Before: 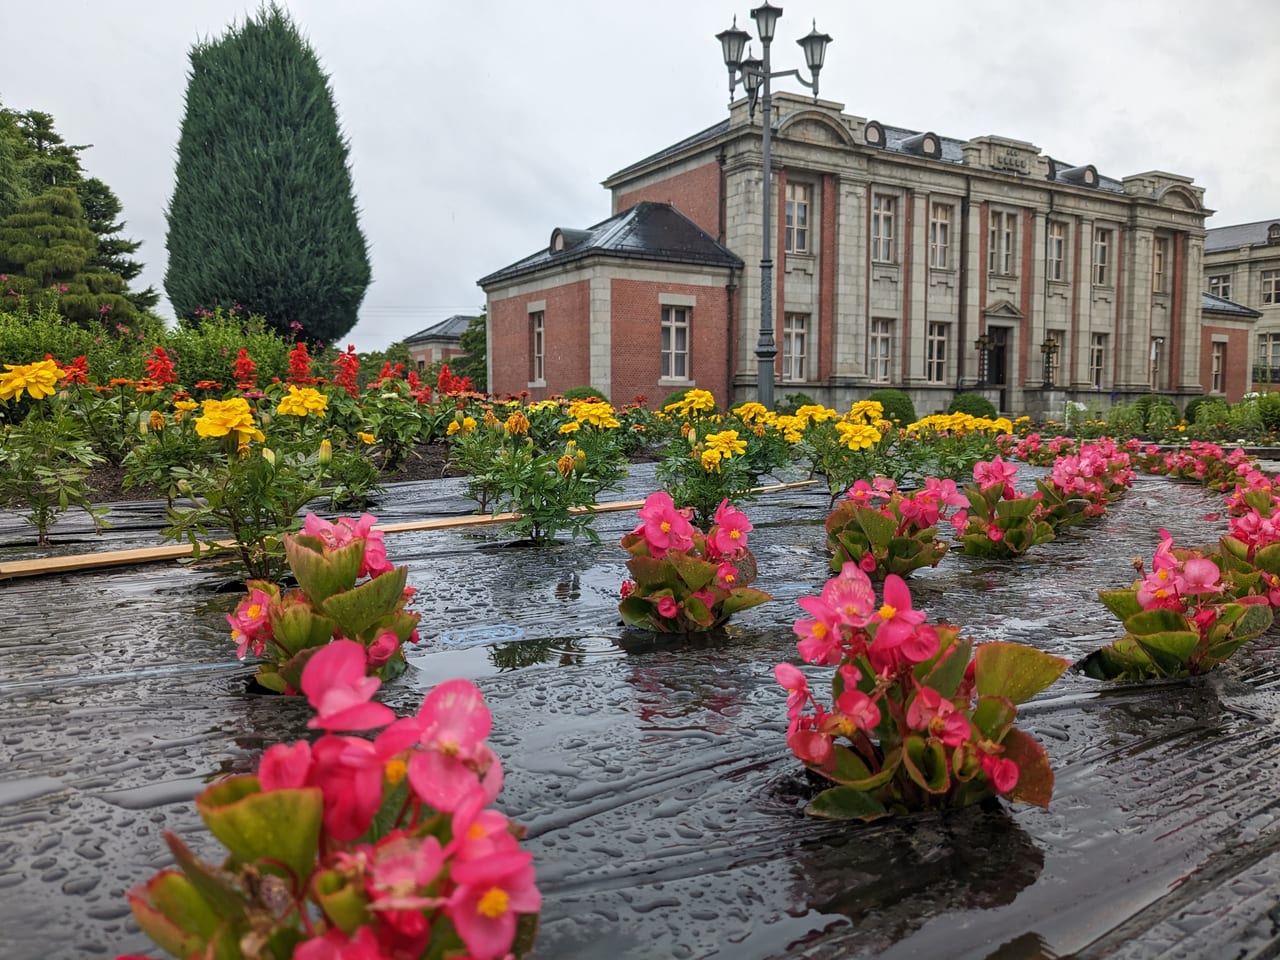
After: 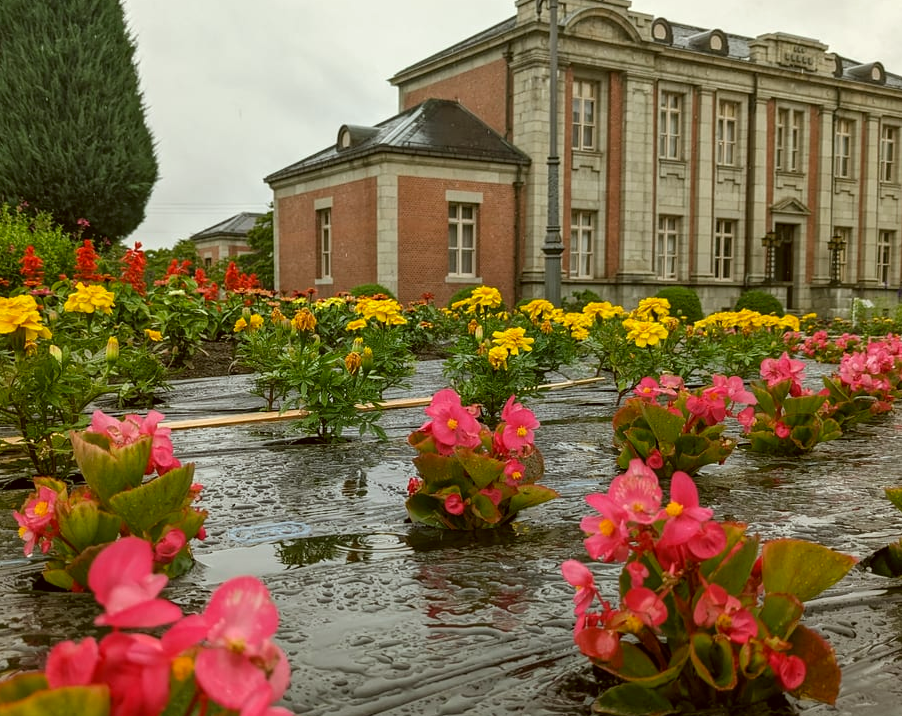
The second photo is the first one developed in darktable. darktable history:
crop and rotate: left 16.664%, top 10.791%, right 12.849%, bottom 14.61%
color correction: highlights a* -1.82, highlights b* 10.01, shadows a* 0.746, shadows b* 18.97
tone equalizer: on, module defaults
